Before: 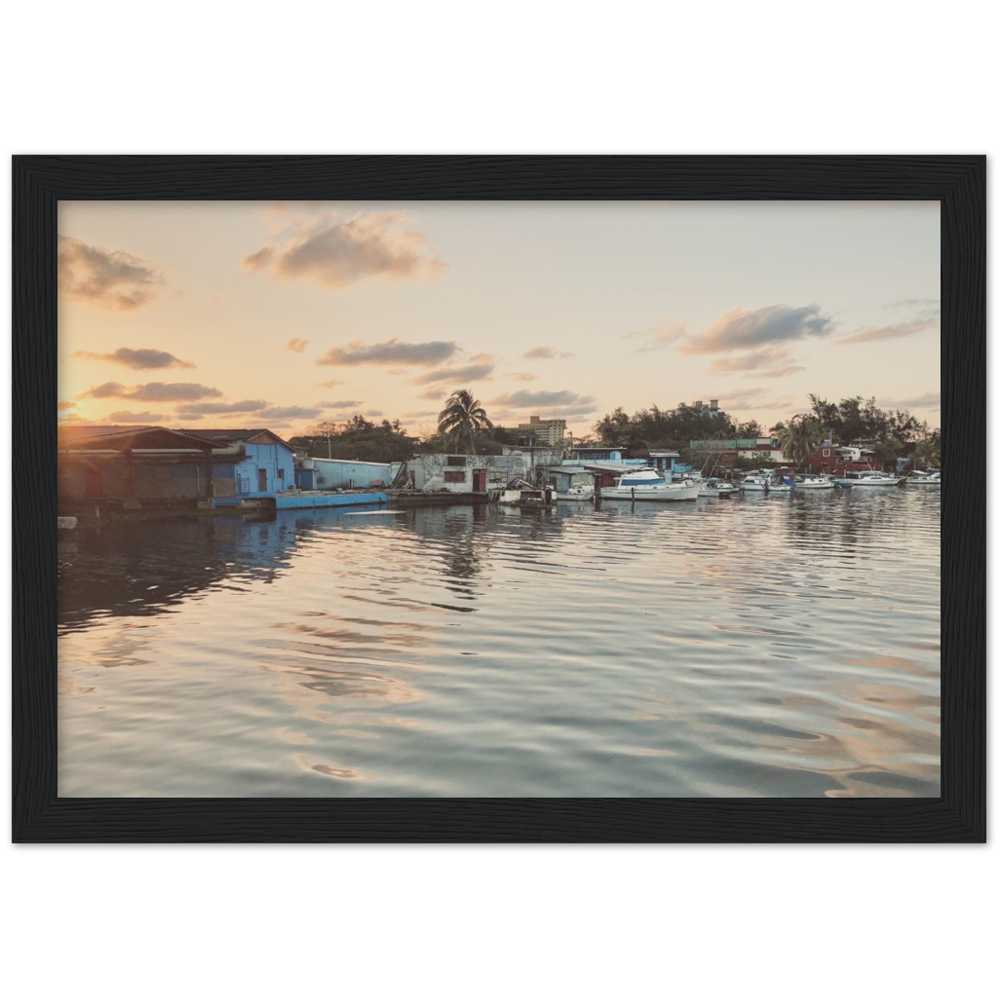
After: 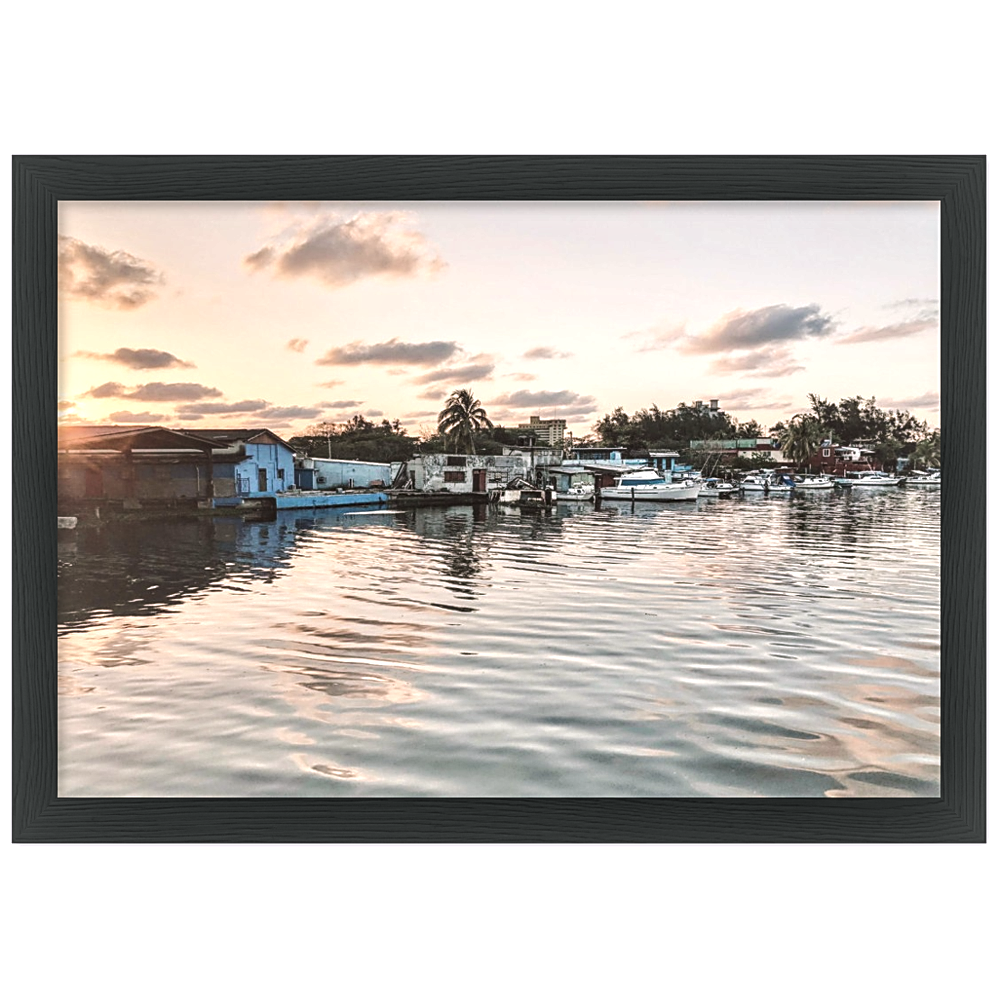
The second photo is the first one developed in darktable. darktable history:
local contrast: detail 142%
color balance rgb: shadows lift › chroma 2%, shadows lift › hue 135.47°, highlights gain › chroma 2%, highlights gain › hue 291.01°, global offset › luminance 0.5%, perceptual saturation grading › global saturation -10.8%, perceptual saturation grading › highlights -26.83%, perceptual saturation grading › shadows 21.25%, perceptual brilliance grading › highlights 17.77%, perceptual brilliance grading › mid-tones 31.71%, perceptual brilliance grading › shadows -31.01%, global vibrance 24.91%
sharpen: on, module defaults
